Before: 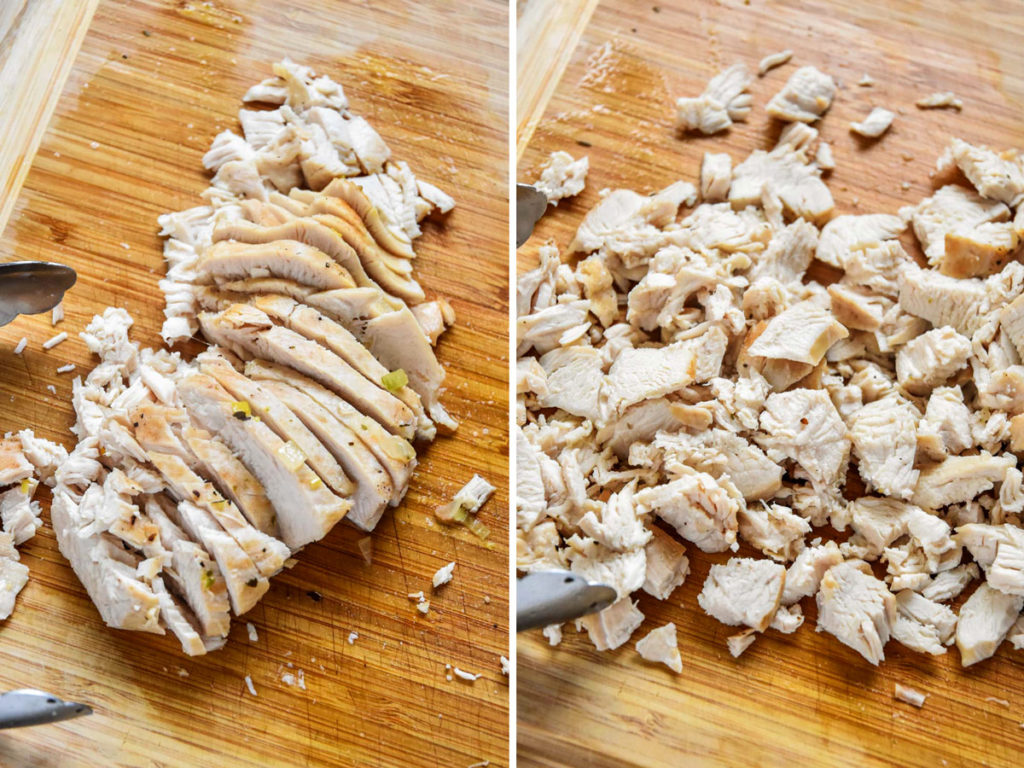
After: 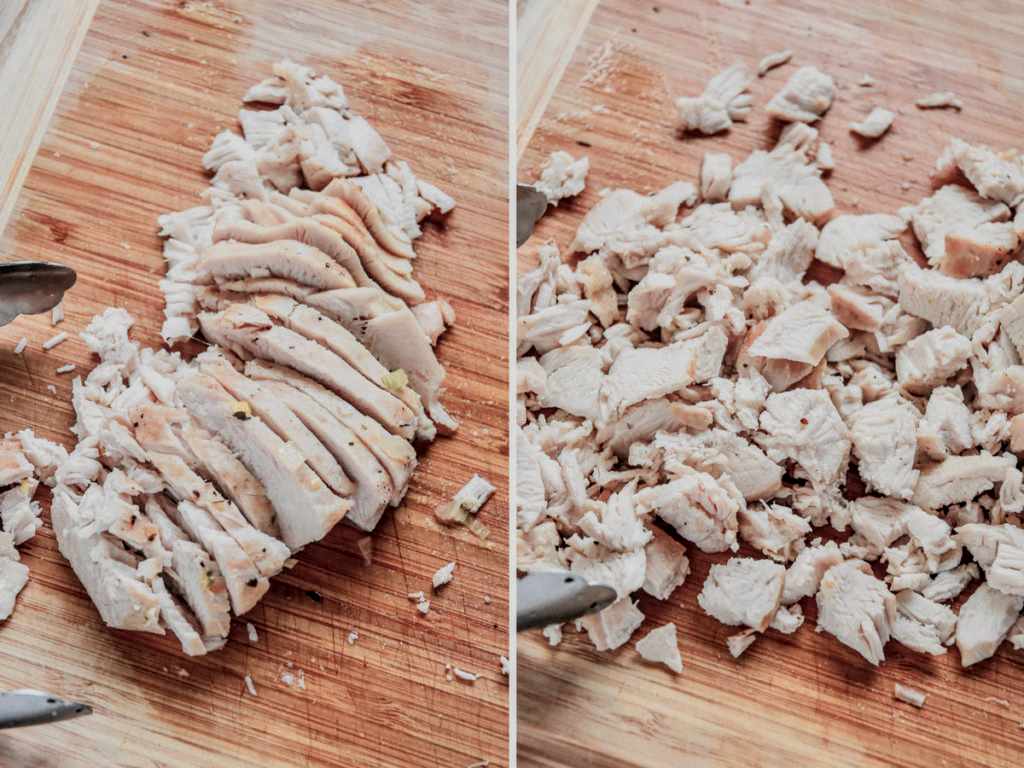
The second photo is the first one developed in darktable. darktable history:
local contrast: on, module defaults
filmic rgb: black relative exposure -7.65 EV, white relative exposure 4.56 EV, hardness 3.61
color zones: curves: ch0 [(0, 0.473) (0.001, 0.473) (0.226, 0.548) (0.4, 0.589) (0.525, 0.54) (0.728, 0.403) (0.999, 0.473) (1, 0.473)]; ch1 [(0, 0.619) (0.001, 0.619) (0.234, 0.388) (0.4, 0.372) (0.528, 0.422) (0.732, 0.53) (0.999, 0.619) (1, 0.619)]; ch2 [(0, 0.547) (0.001, 0.547) (0.226, 0.45) (0.4, 0.525) (0.525, 0.585) (0.8, 0.511) (0.999, 0.547) (1, 0.547)]
color contrast: blue-yellow contrast 0.62
